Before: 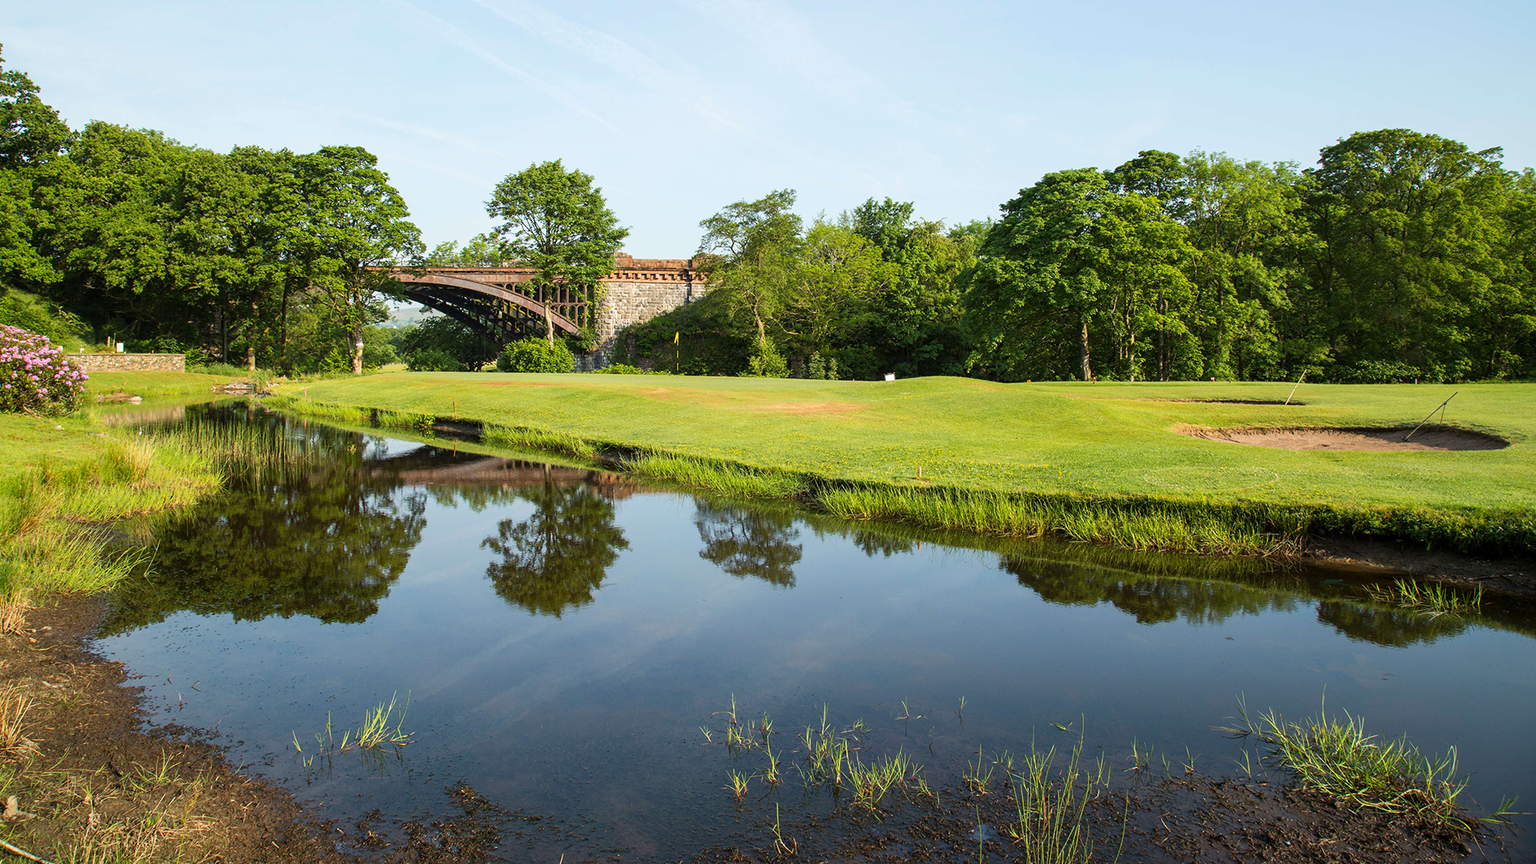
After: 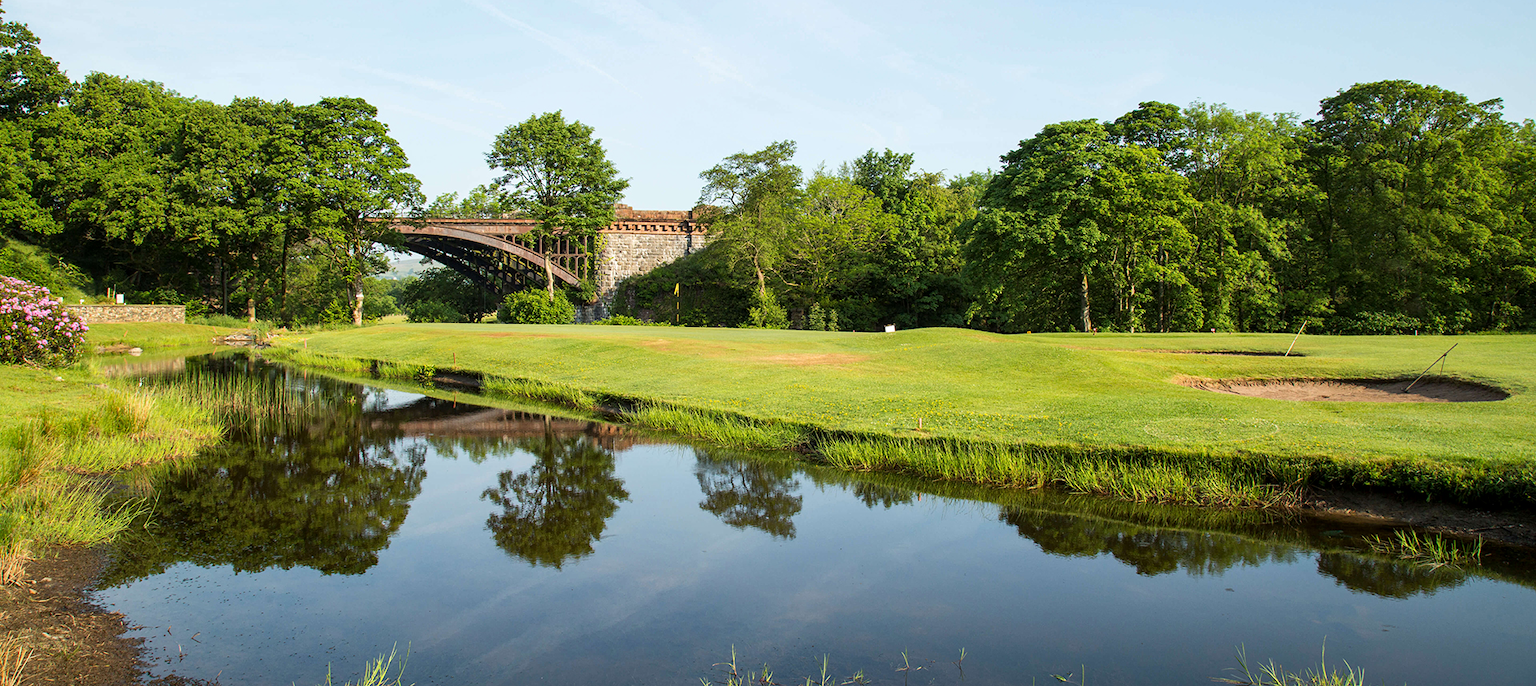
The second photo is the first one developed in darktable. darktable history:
crop and rotate: top 5.669%, bottom 14.867%
local contrast: mode bilateral grid, contrast 21, coarseness 51, detail 119%, midtone range 0.2
